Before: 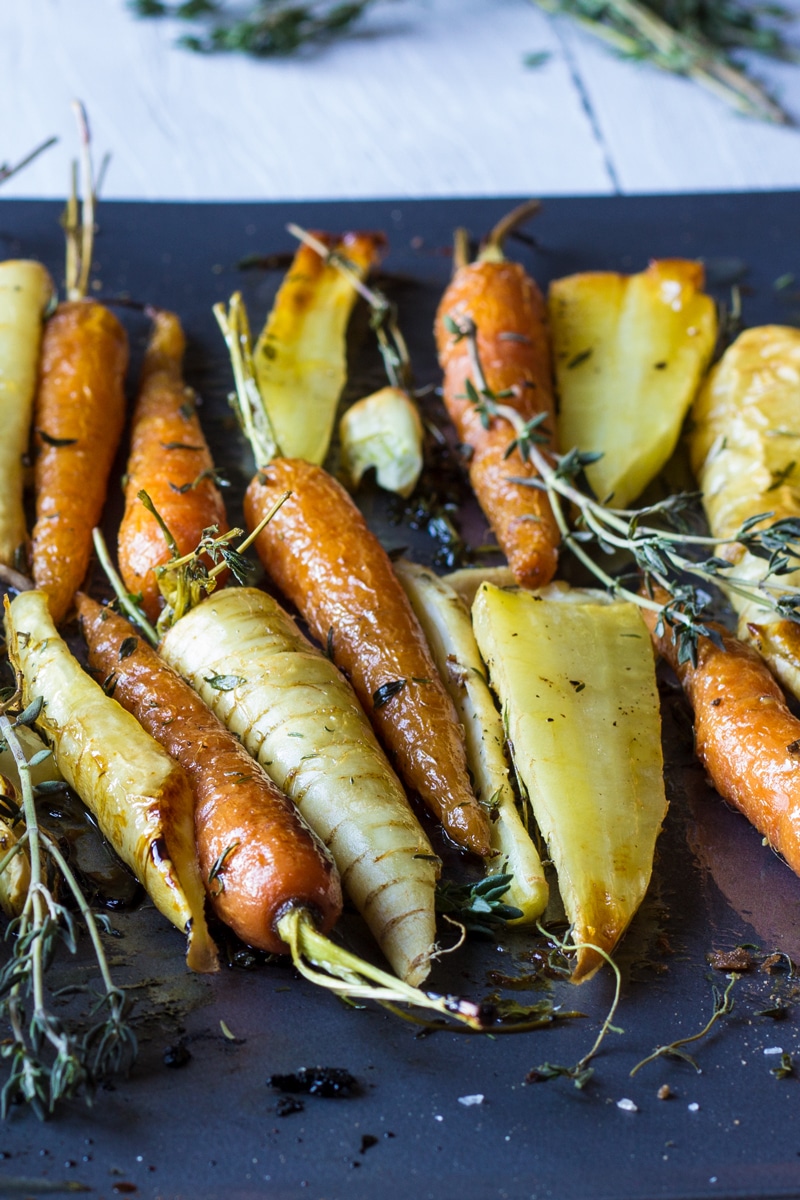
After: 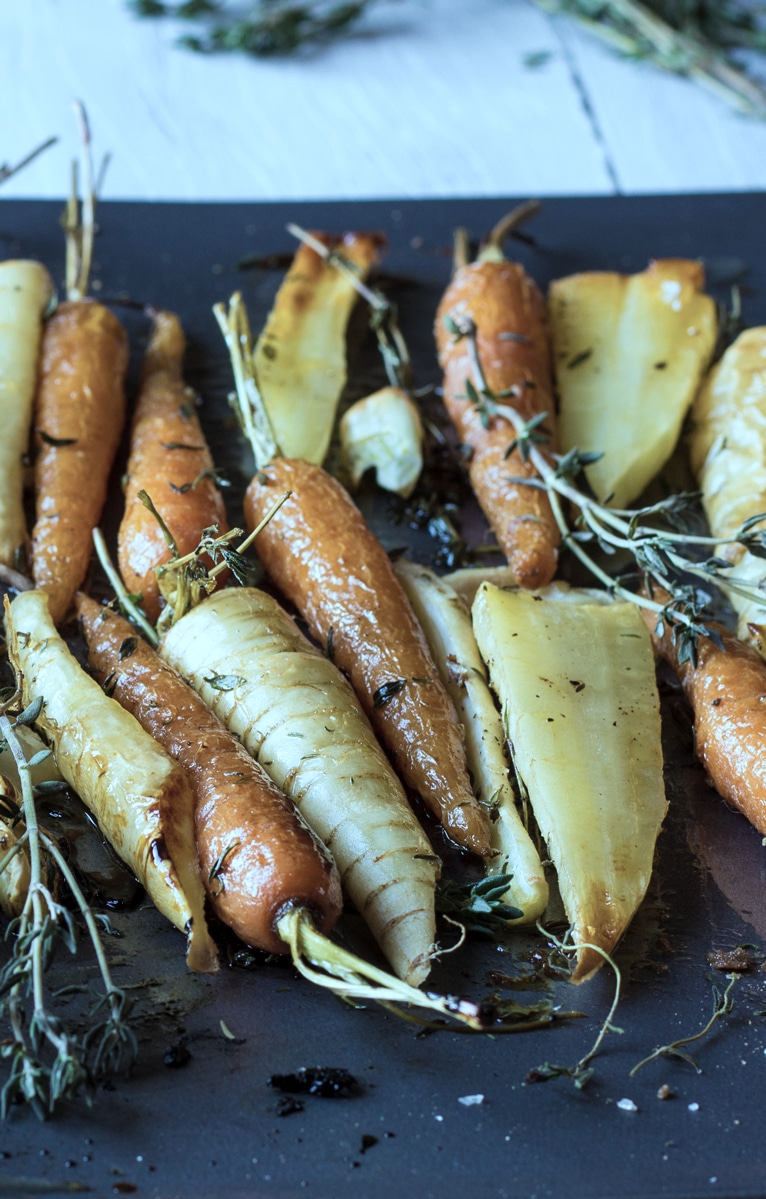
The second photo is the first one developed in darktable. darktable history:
color correction: highlights a* -12.64, highlights b* -18.1, saturation 0.7
crop: right 4.126%, bottom 0.031%
